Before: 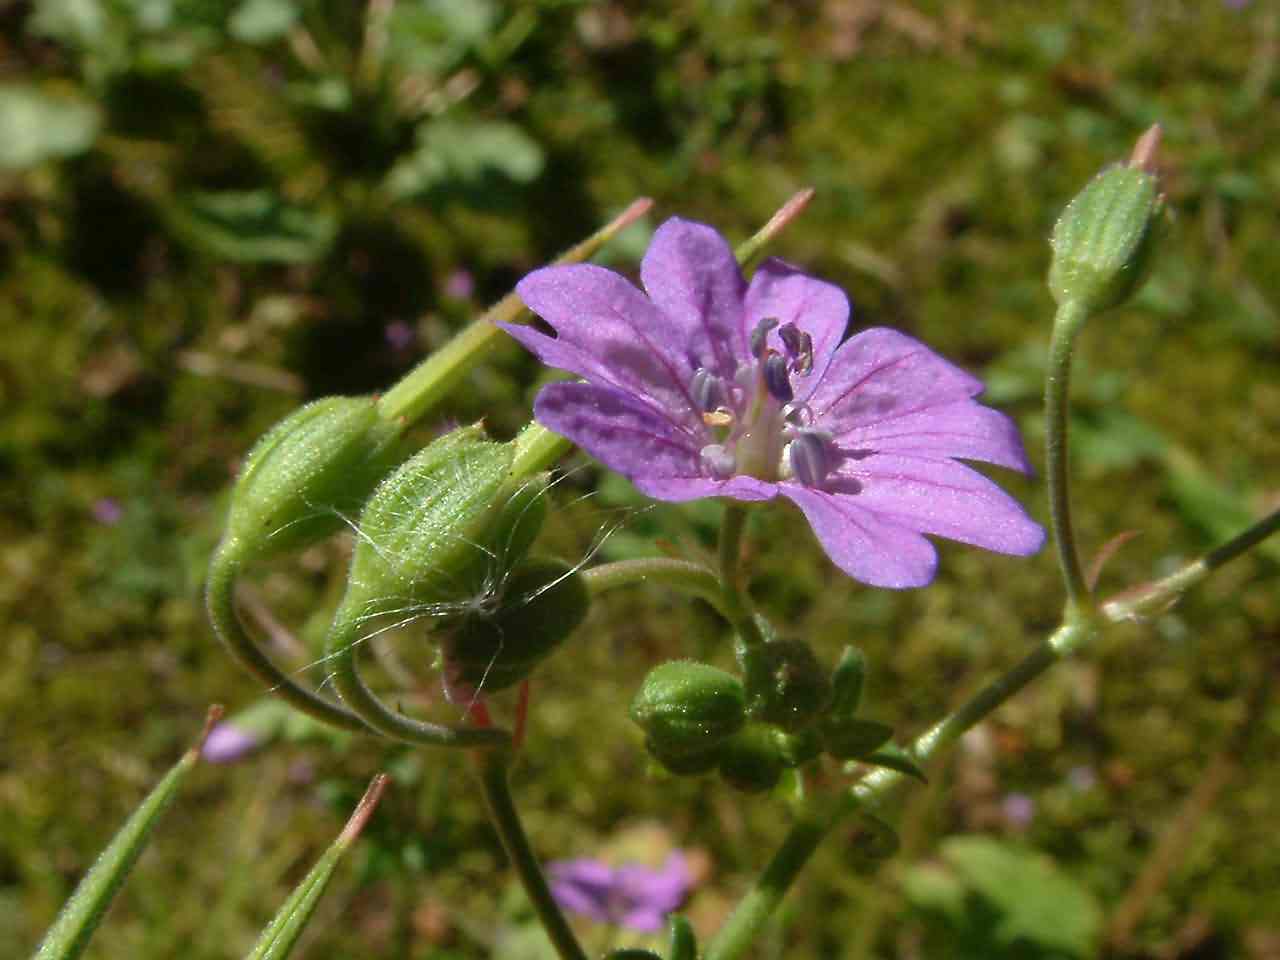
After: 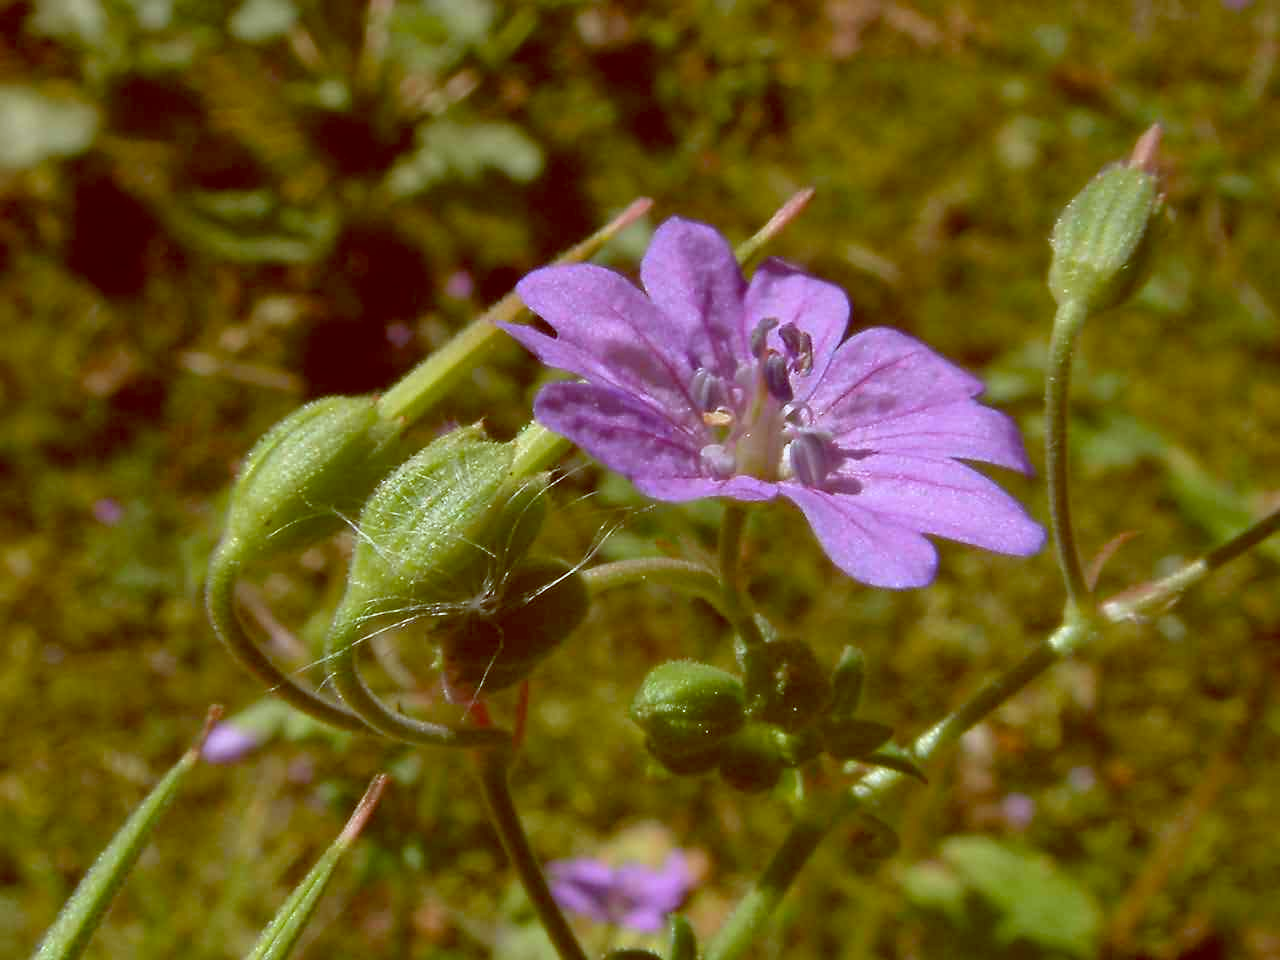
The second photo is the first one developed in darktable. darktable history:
white balance: red 0.967, blue 1.049
graduated density: density 0.38 EV, hardness 21%, rotation -6.11°, saturation 32%
color balance: lift [1, 1.011, 0.999, 0.989], gamma [1.109, 1.045, 1.039, 0.955], gain [0.917, 0.936, 0.952, 1.064], contrast 2.32%, contrast fulcrum 19%, output saturation 101%
